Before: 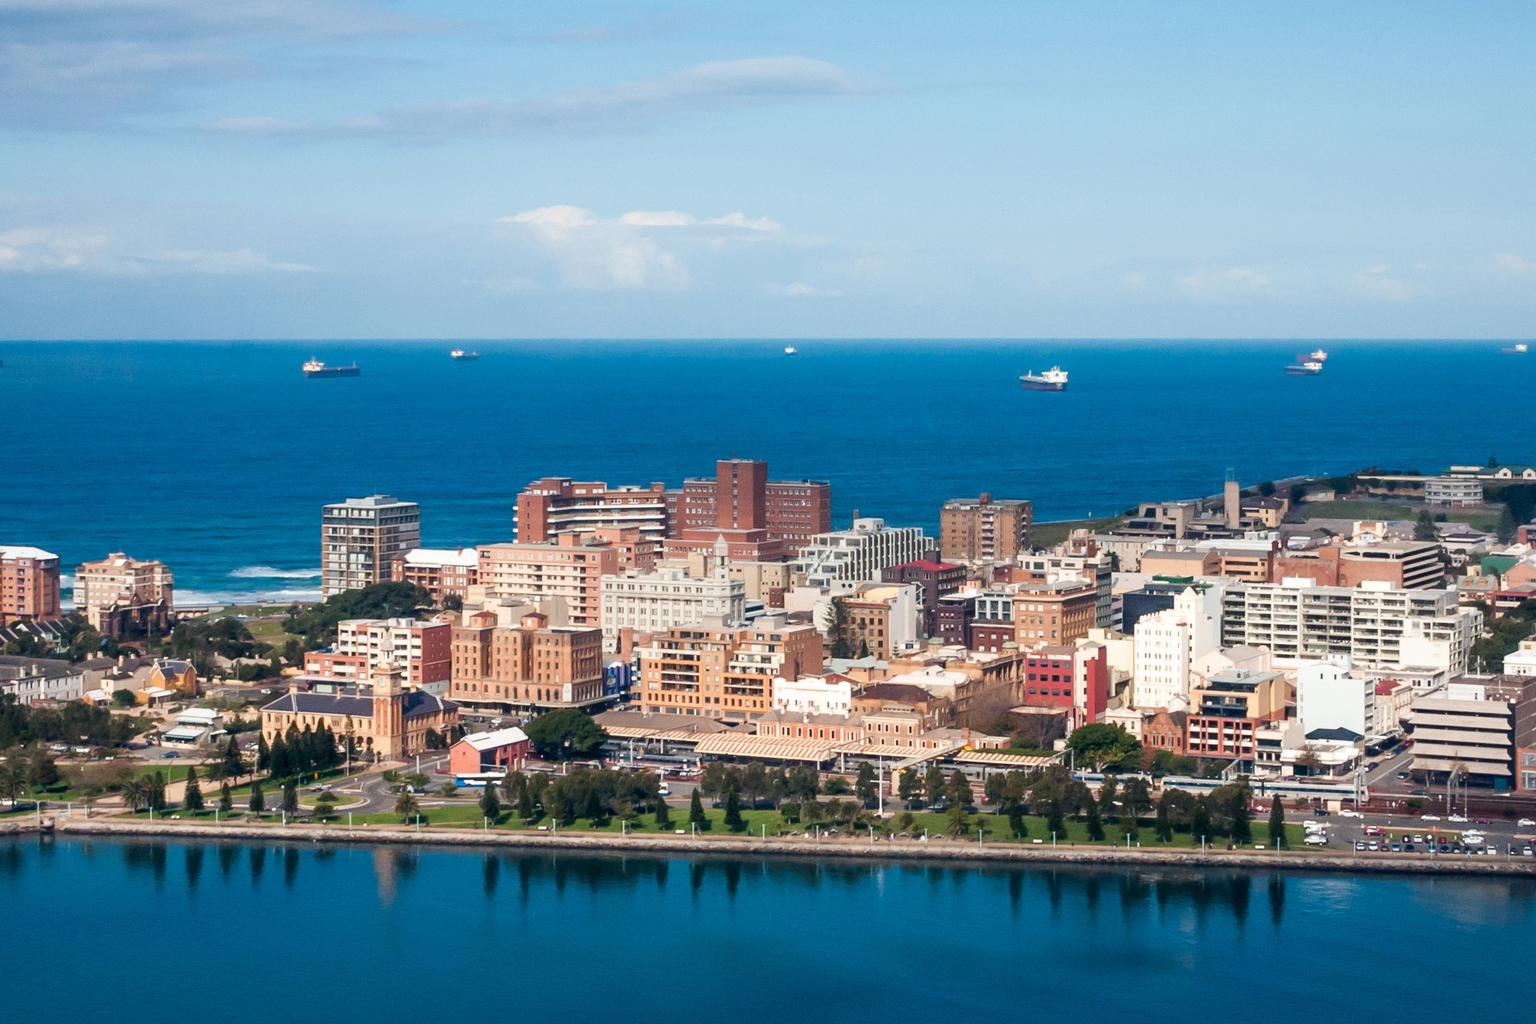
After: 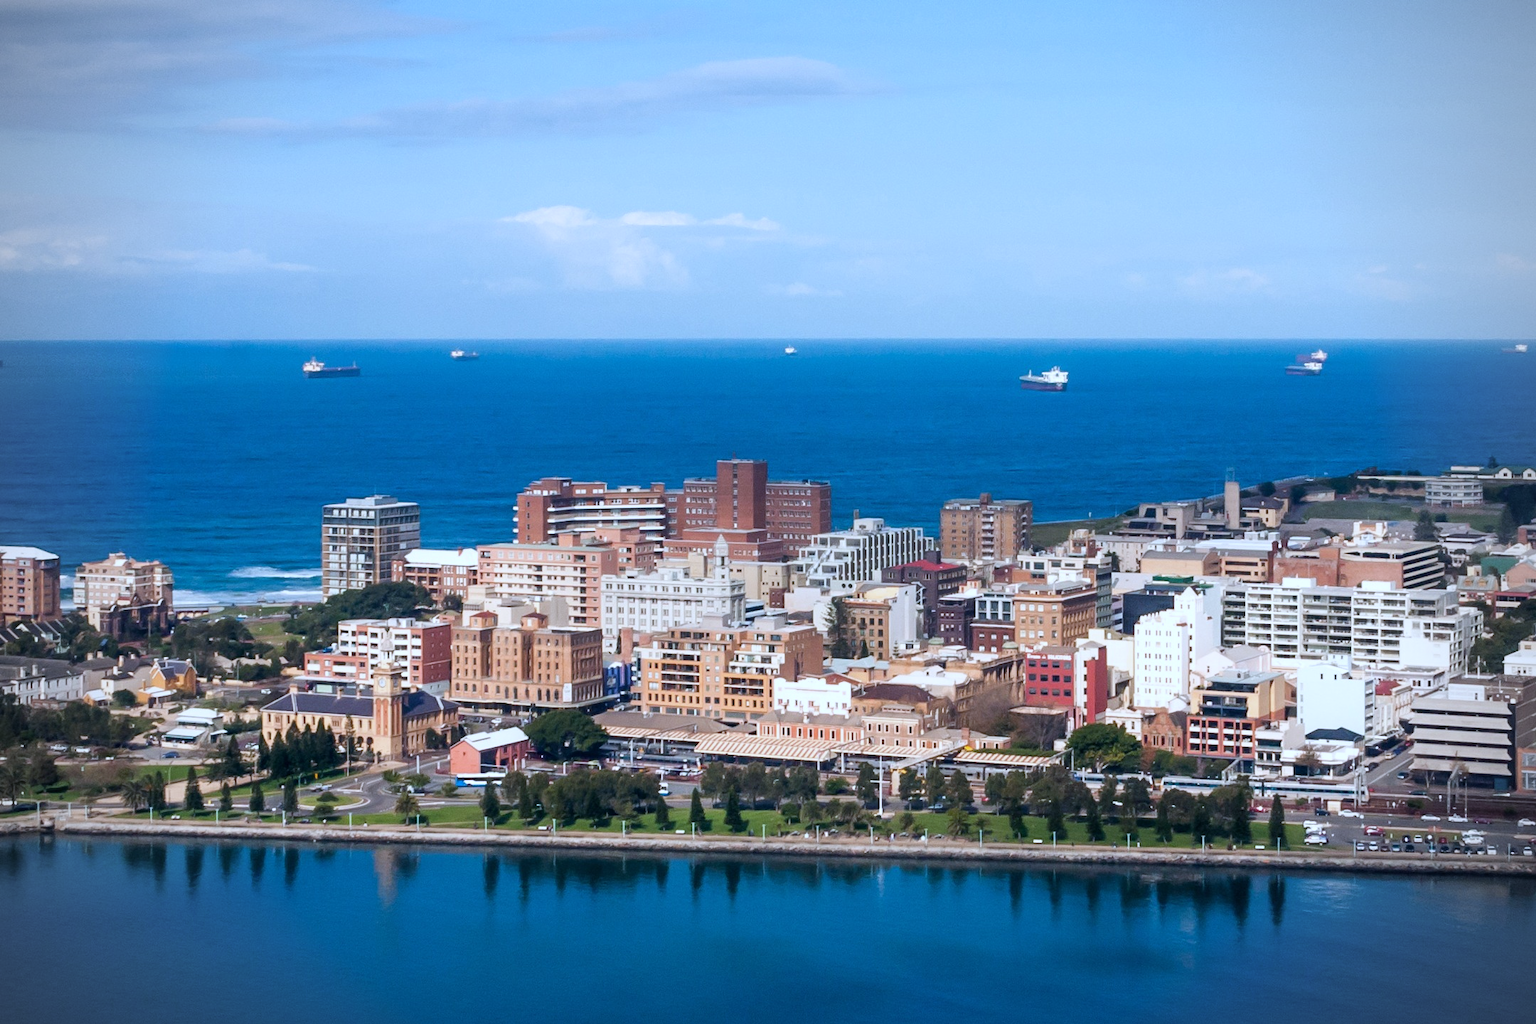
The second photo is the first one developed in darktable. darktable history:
vignetting: on, module defaults
white balance: red 0.926, green 1.003, blue 1.133
